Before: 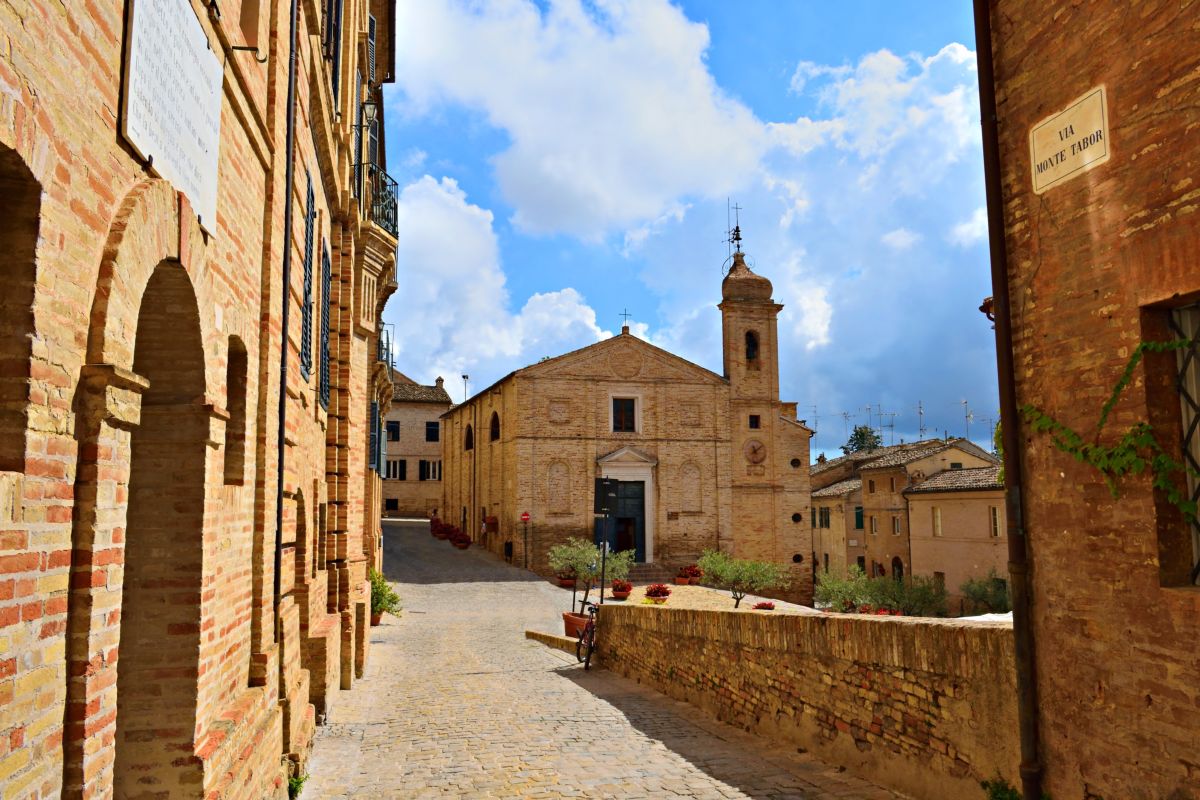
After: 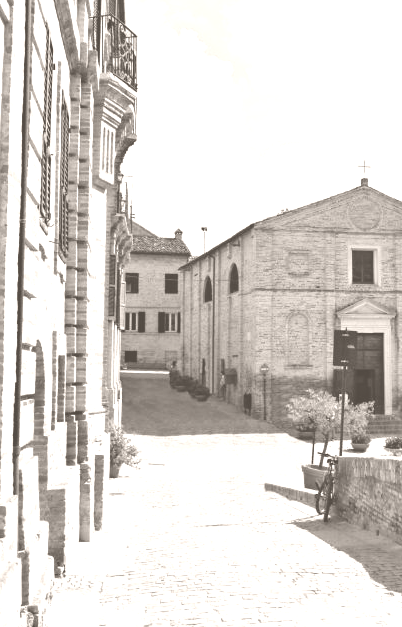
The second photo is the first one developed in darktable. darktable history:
colorize: hue 34.49°, saturation 35.33%, source mix 100%, lightness 55%, version 1
crop and rotate: left 21.77%, top 18.528%, right 44.676%, bottom 2.997%
